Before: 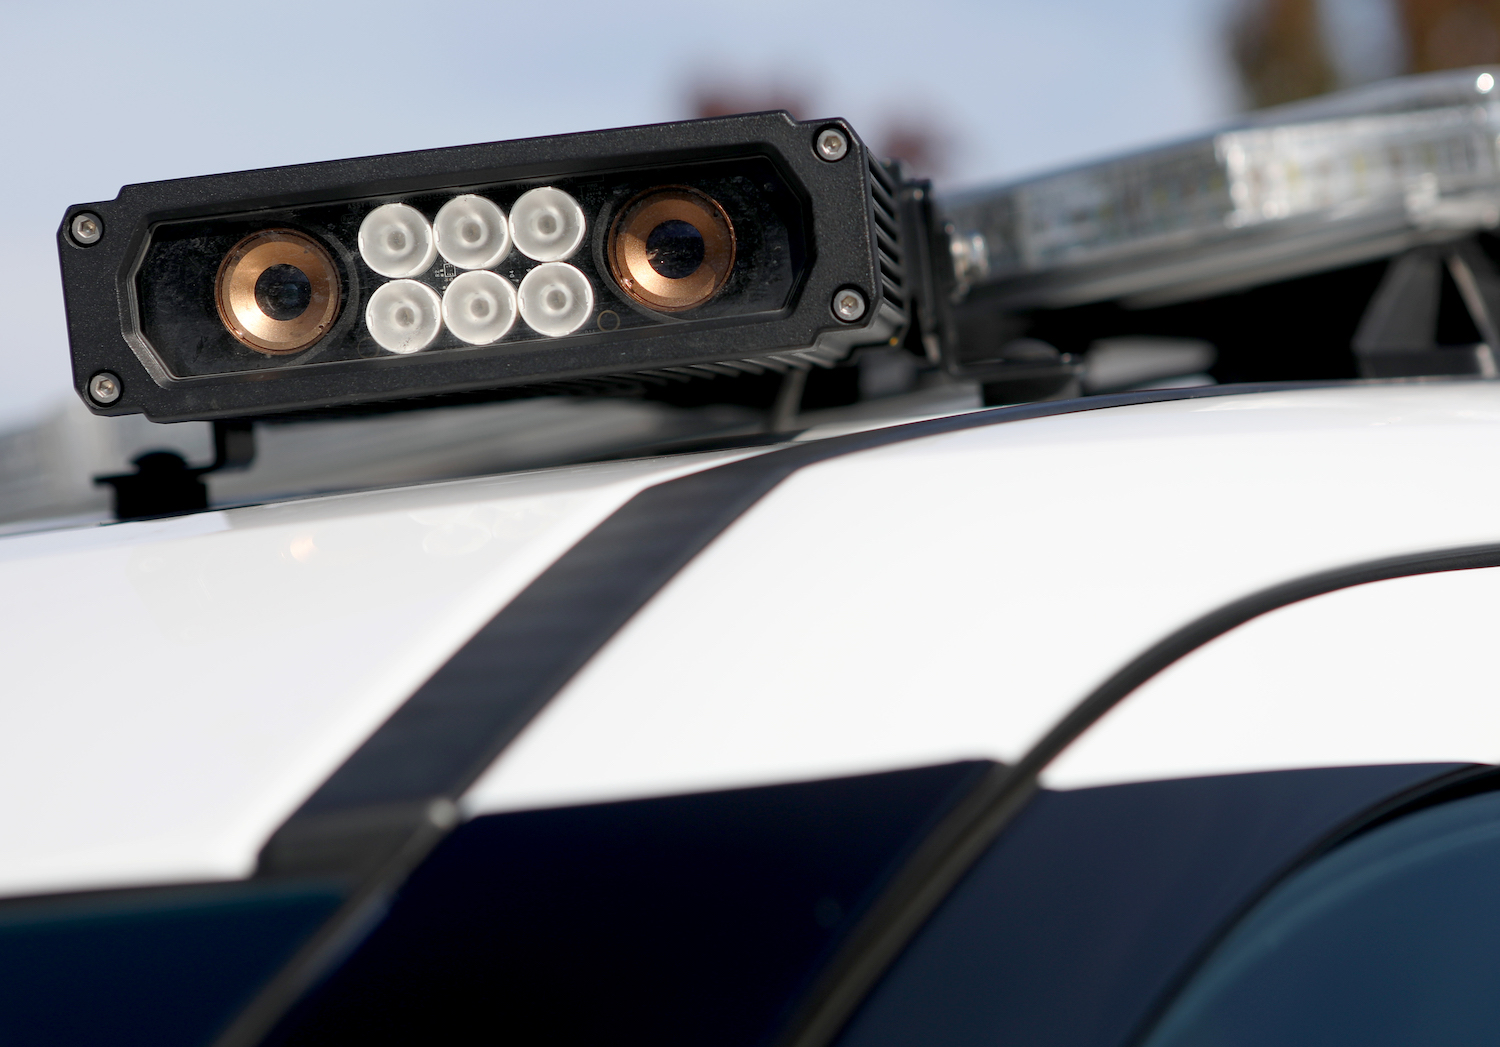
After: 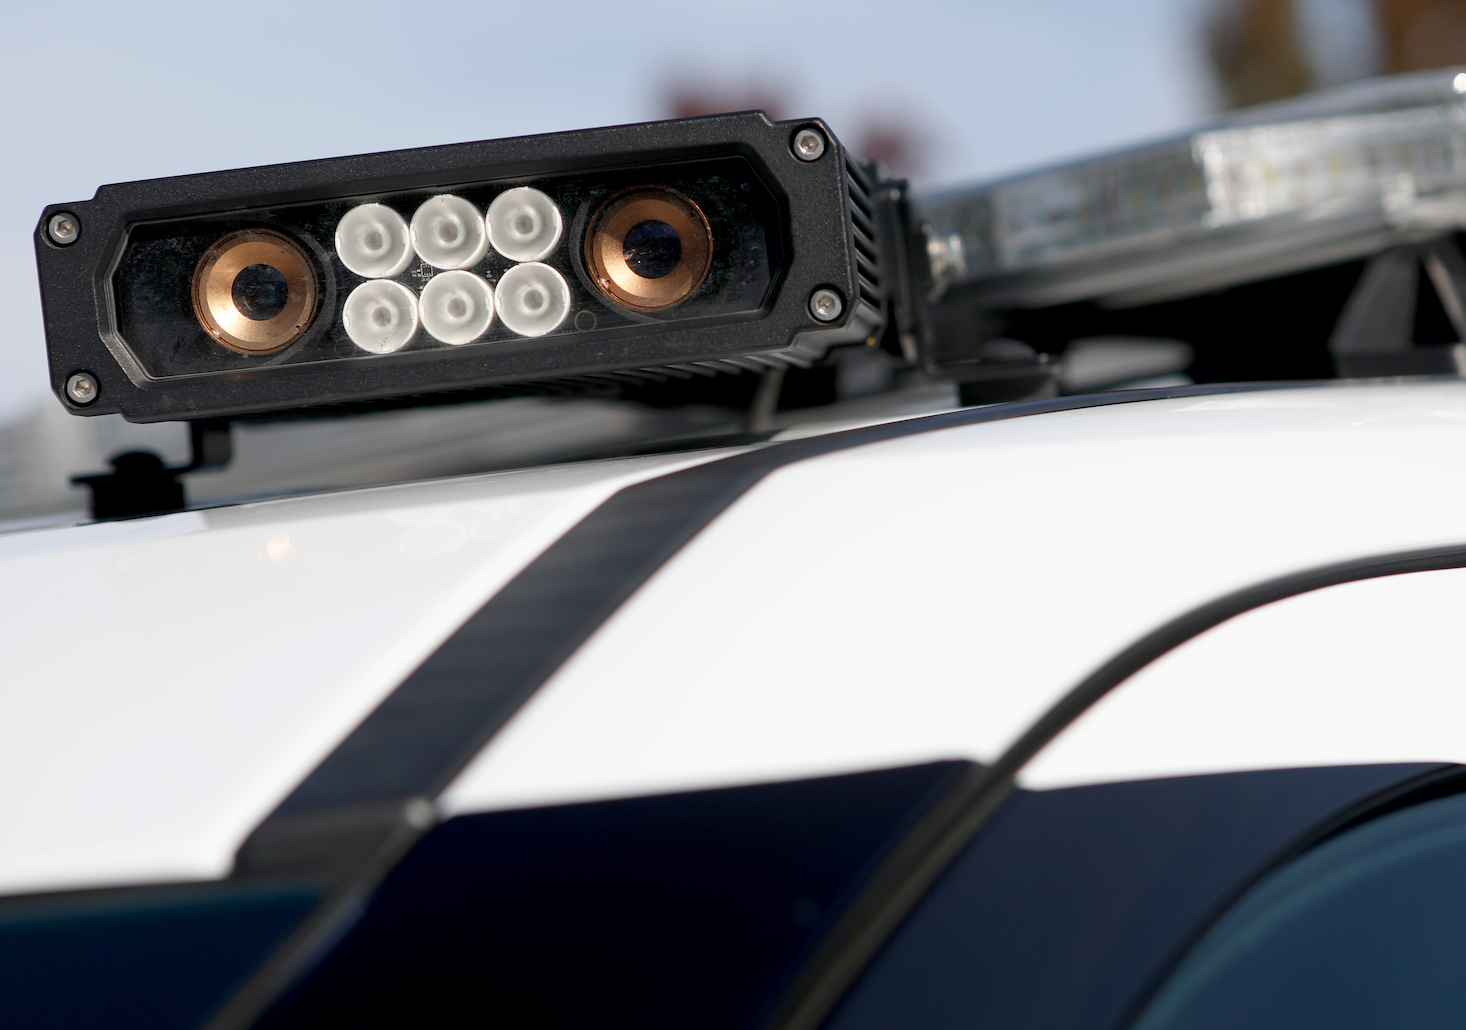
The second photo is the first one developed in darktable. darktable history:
crop and rotate: left 1.562%, right 0.647%, bottom 1.62%
